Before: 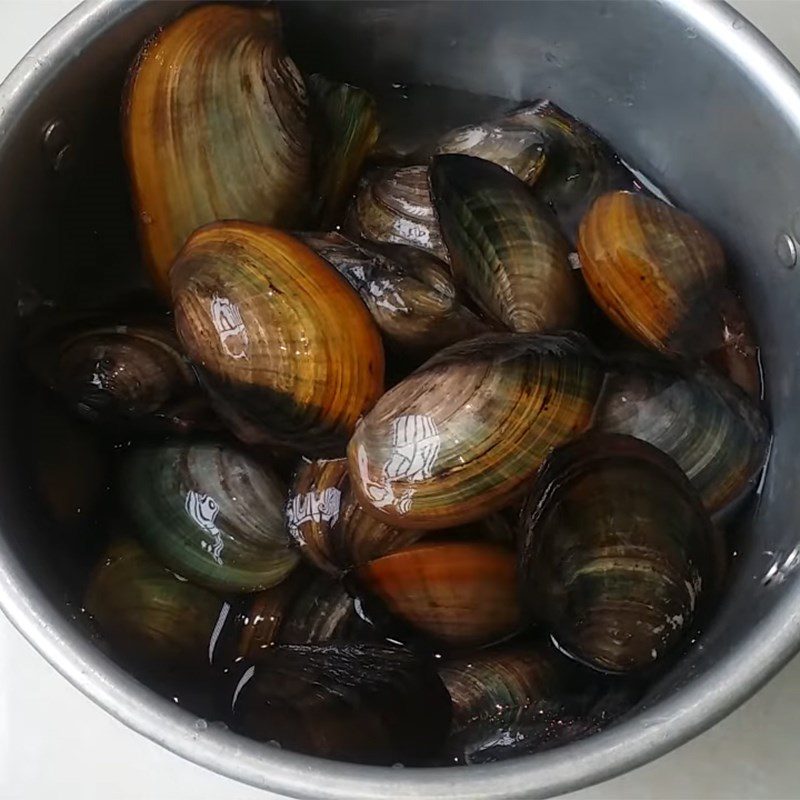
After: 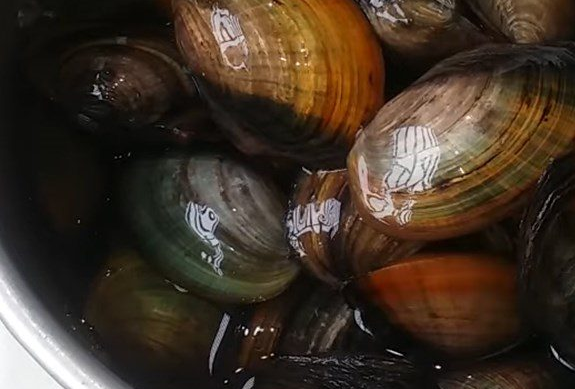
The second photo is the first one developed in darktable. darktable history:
crop: top 36.169%, right 28.076%, bottom 15.135%
